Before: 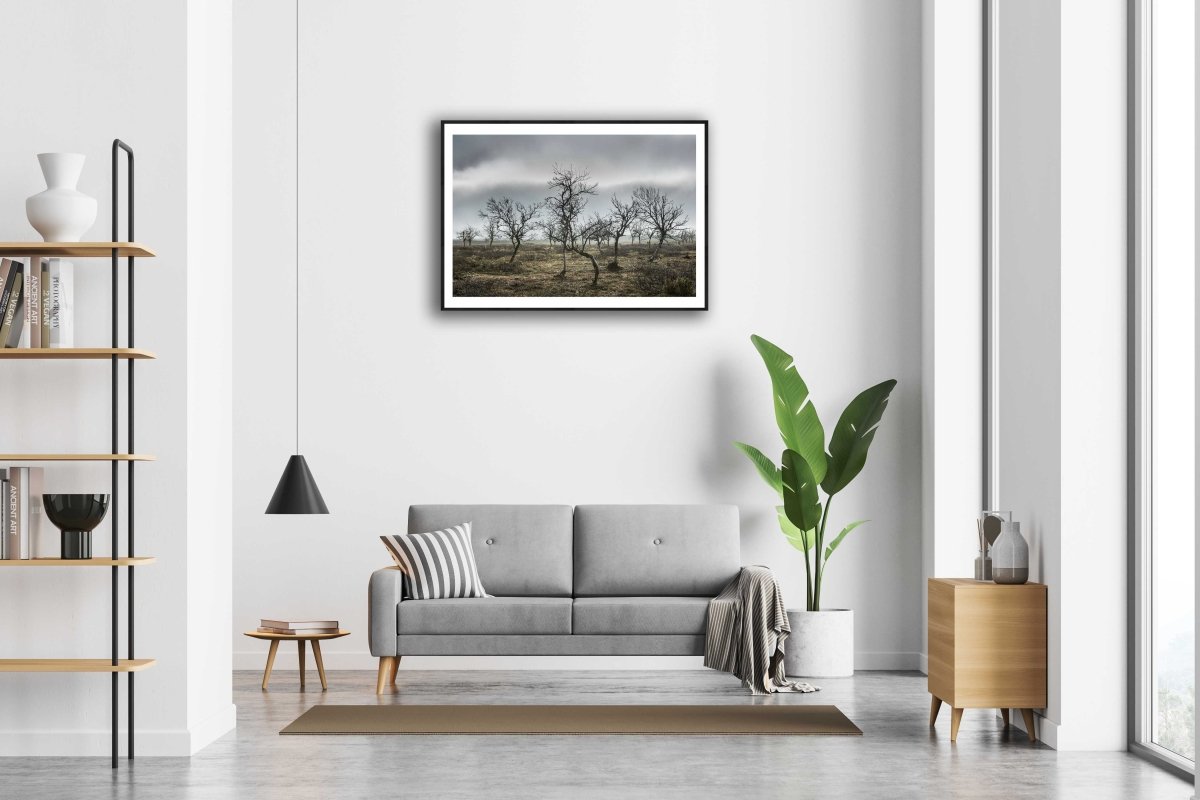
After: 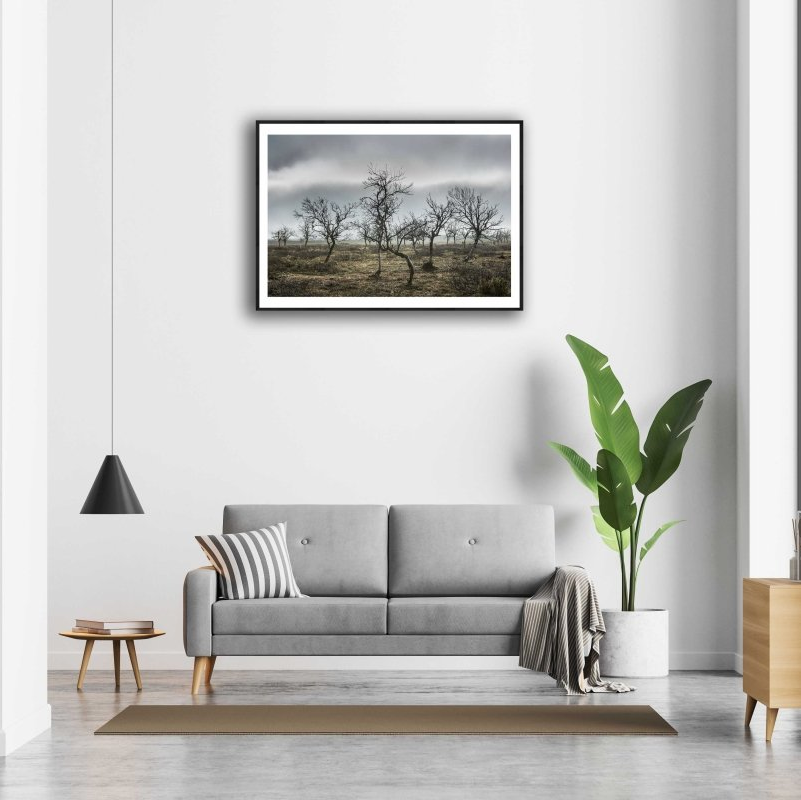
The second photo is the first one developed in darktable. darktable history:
crop: left 15.428%, right 17.796%
